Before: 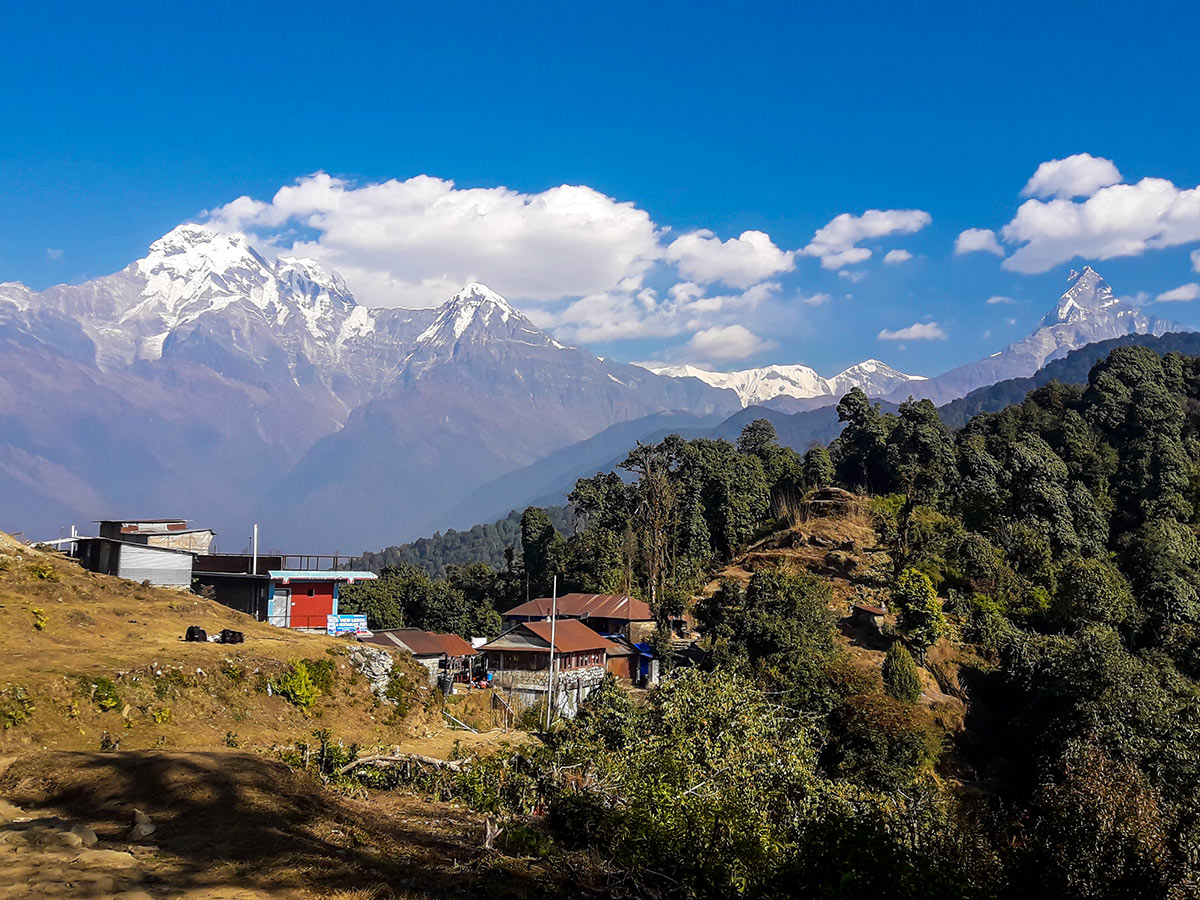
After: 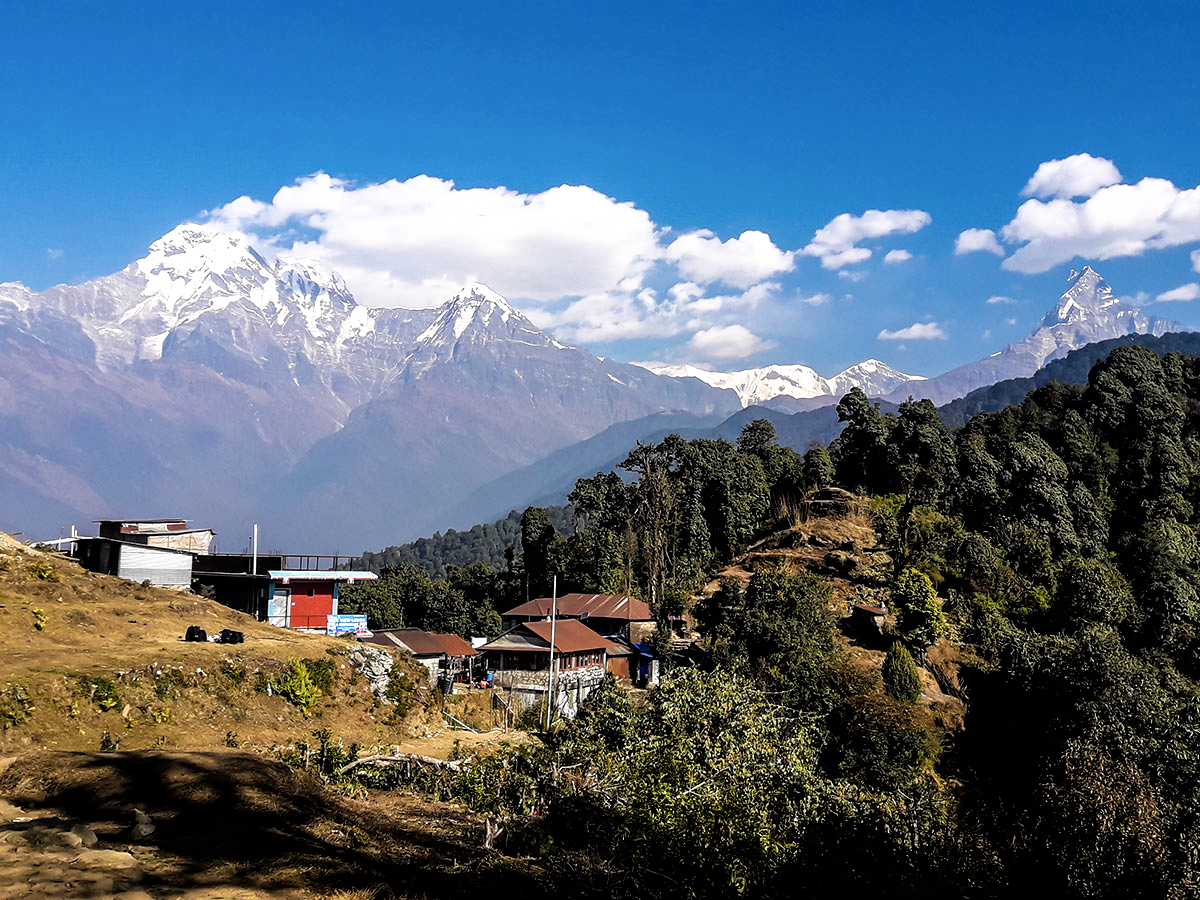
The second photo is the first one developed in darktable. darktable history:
filmic rgb: black relative exposure -8.29 EV, white relative exposure 2.2 EV, threshold 5.97 EV, target white luminance 99.984%, hardness 7.16, latitude 75.52%, contrast 1.318, highlights saturation mix -2.7%, shadows ↔ highlights balance 30.78%, enable highlight reconstruction true
